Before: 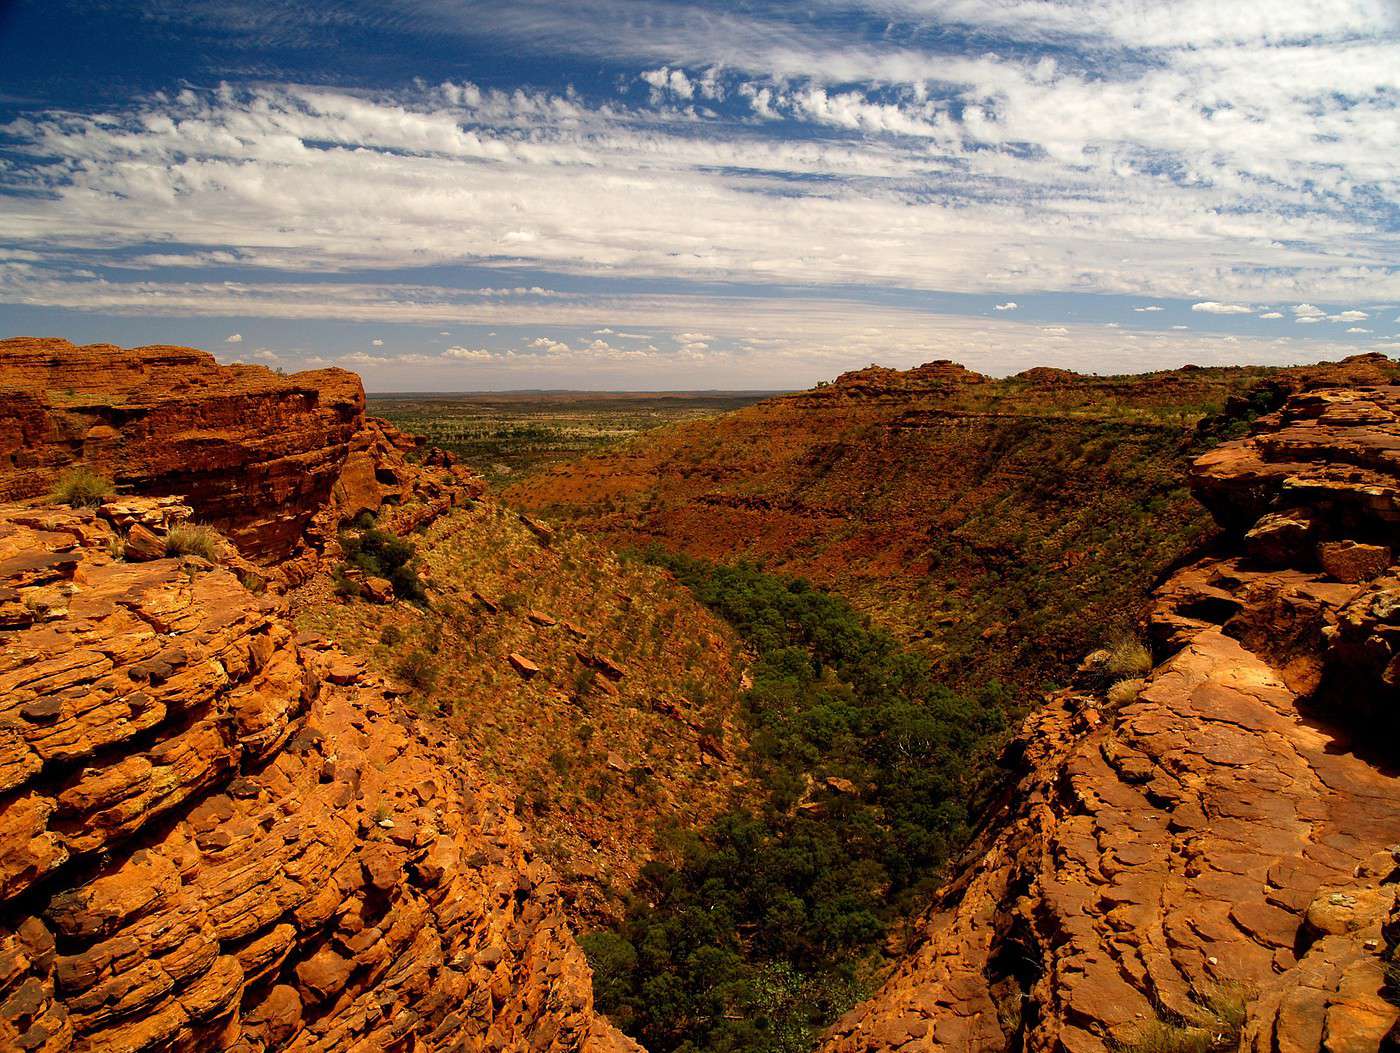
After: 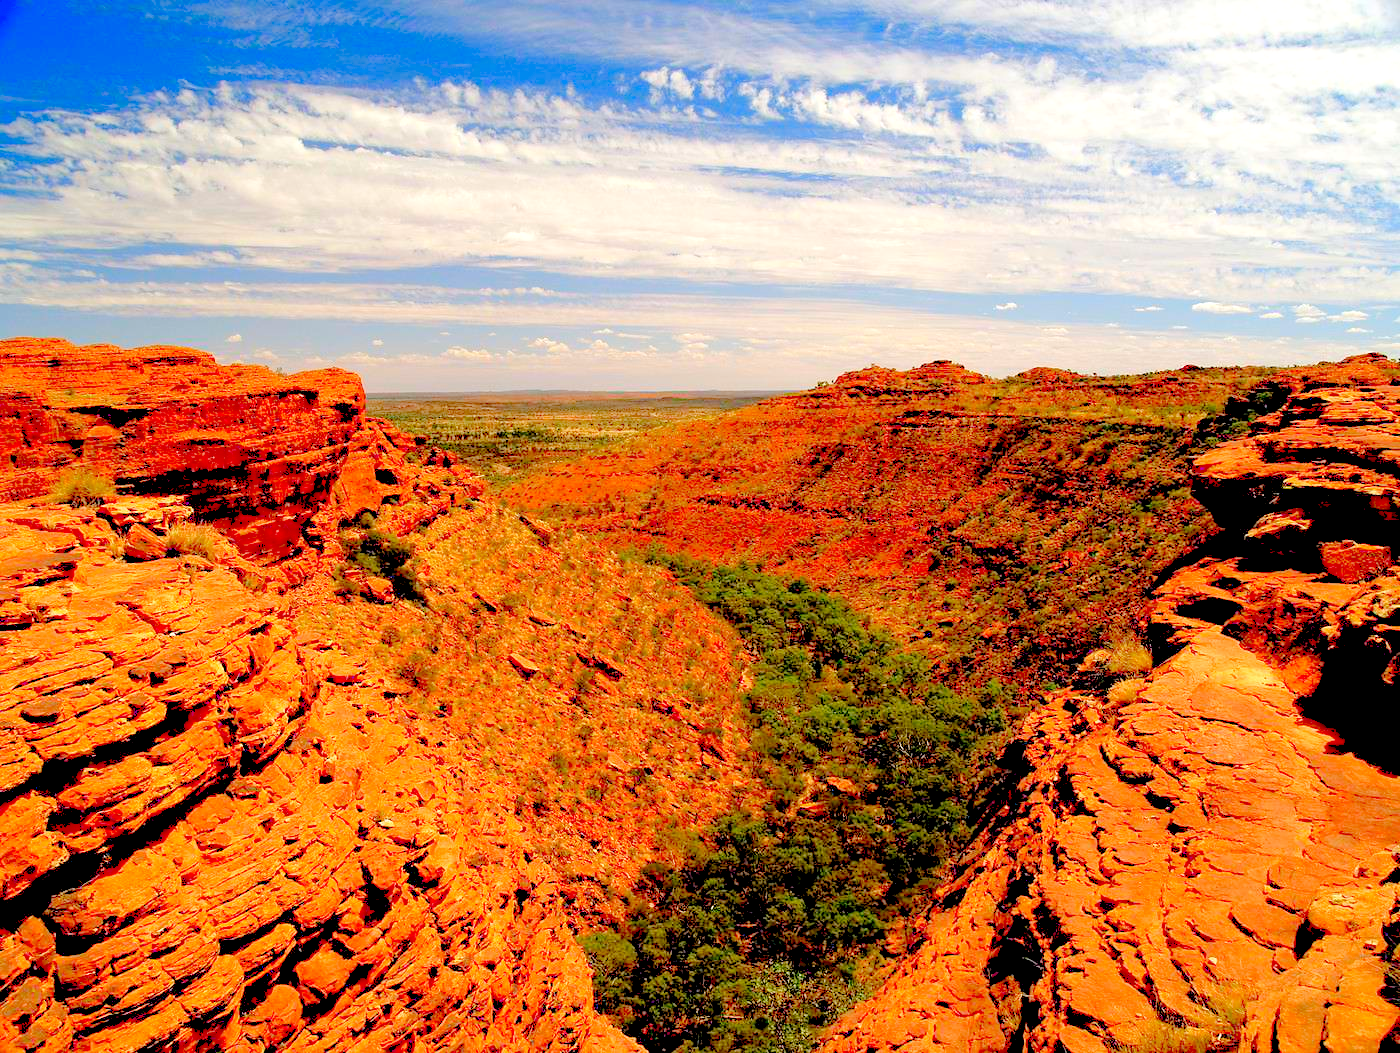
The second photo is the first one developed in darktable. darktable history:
levels: levels [0.008, 0.318, 0.836]
tone equalizer: -8 EV 0.216 EV, -7 EV 0.387 EV, -6 EV 0.402 EV, -5 EV 0.284 EV, -3 EV -0.27 EV, -2 EV -0.401 EV, -1 EV -0.425 EV, +0 EV -0.261 EV, edges refinement/feathering 500, mask exposure compensation -1.57 EV, preserve details no
exposure: black level correction 0.005, exposure 0.017 EV, compensate highlight preservation false
